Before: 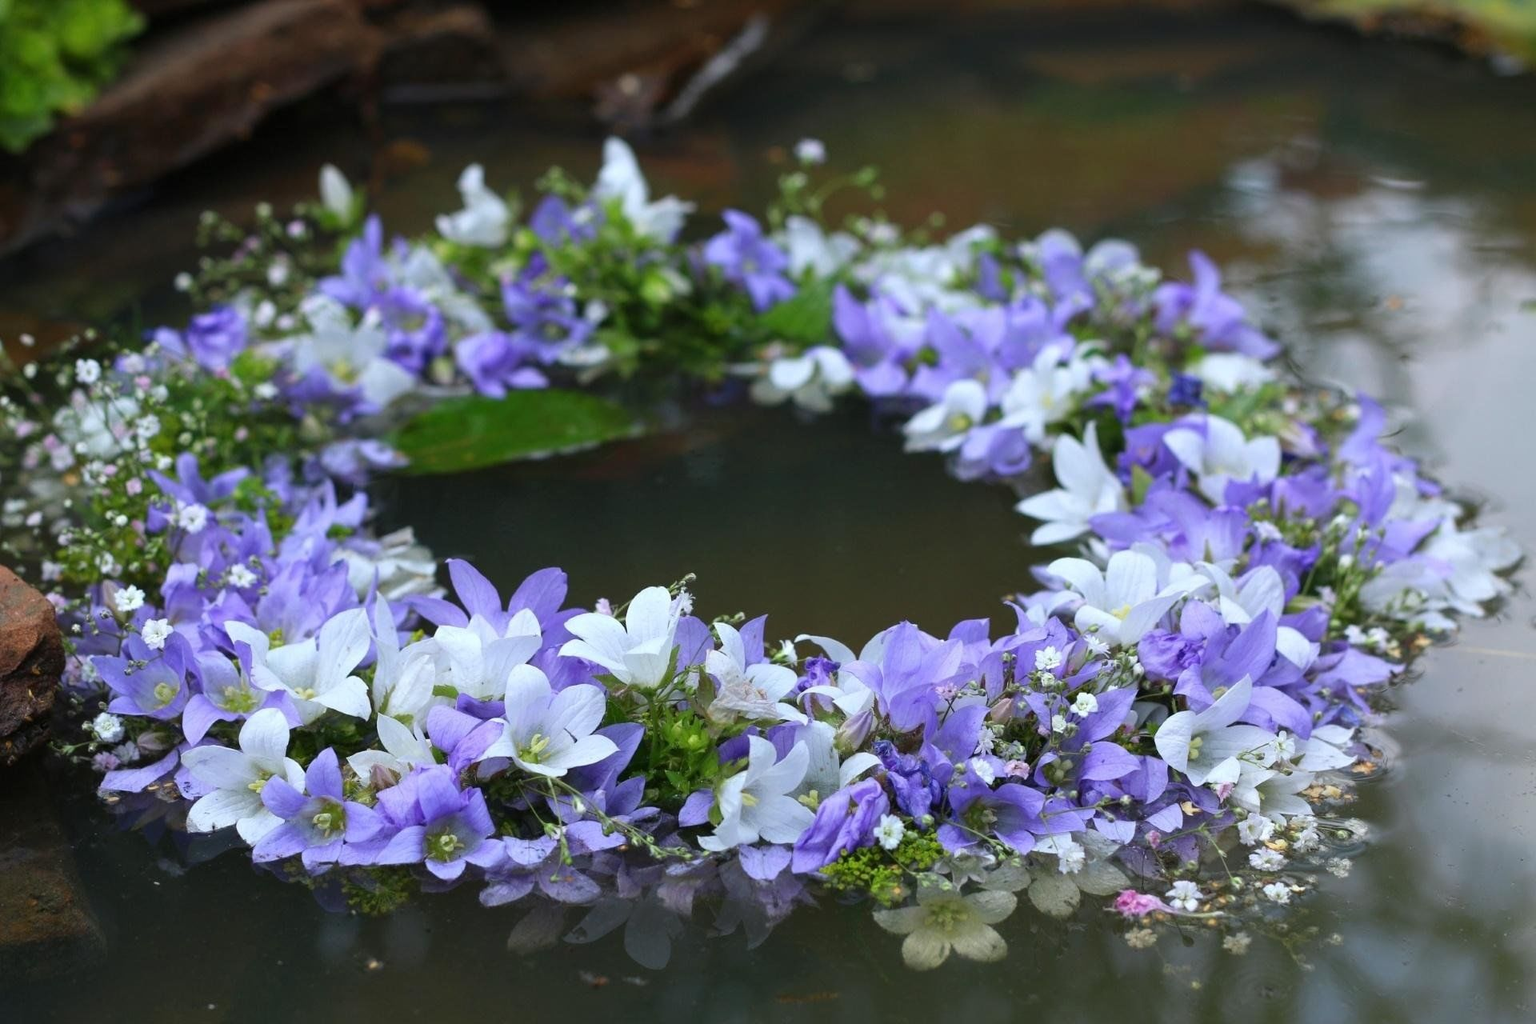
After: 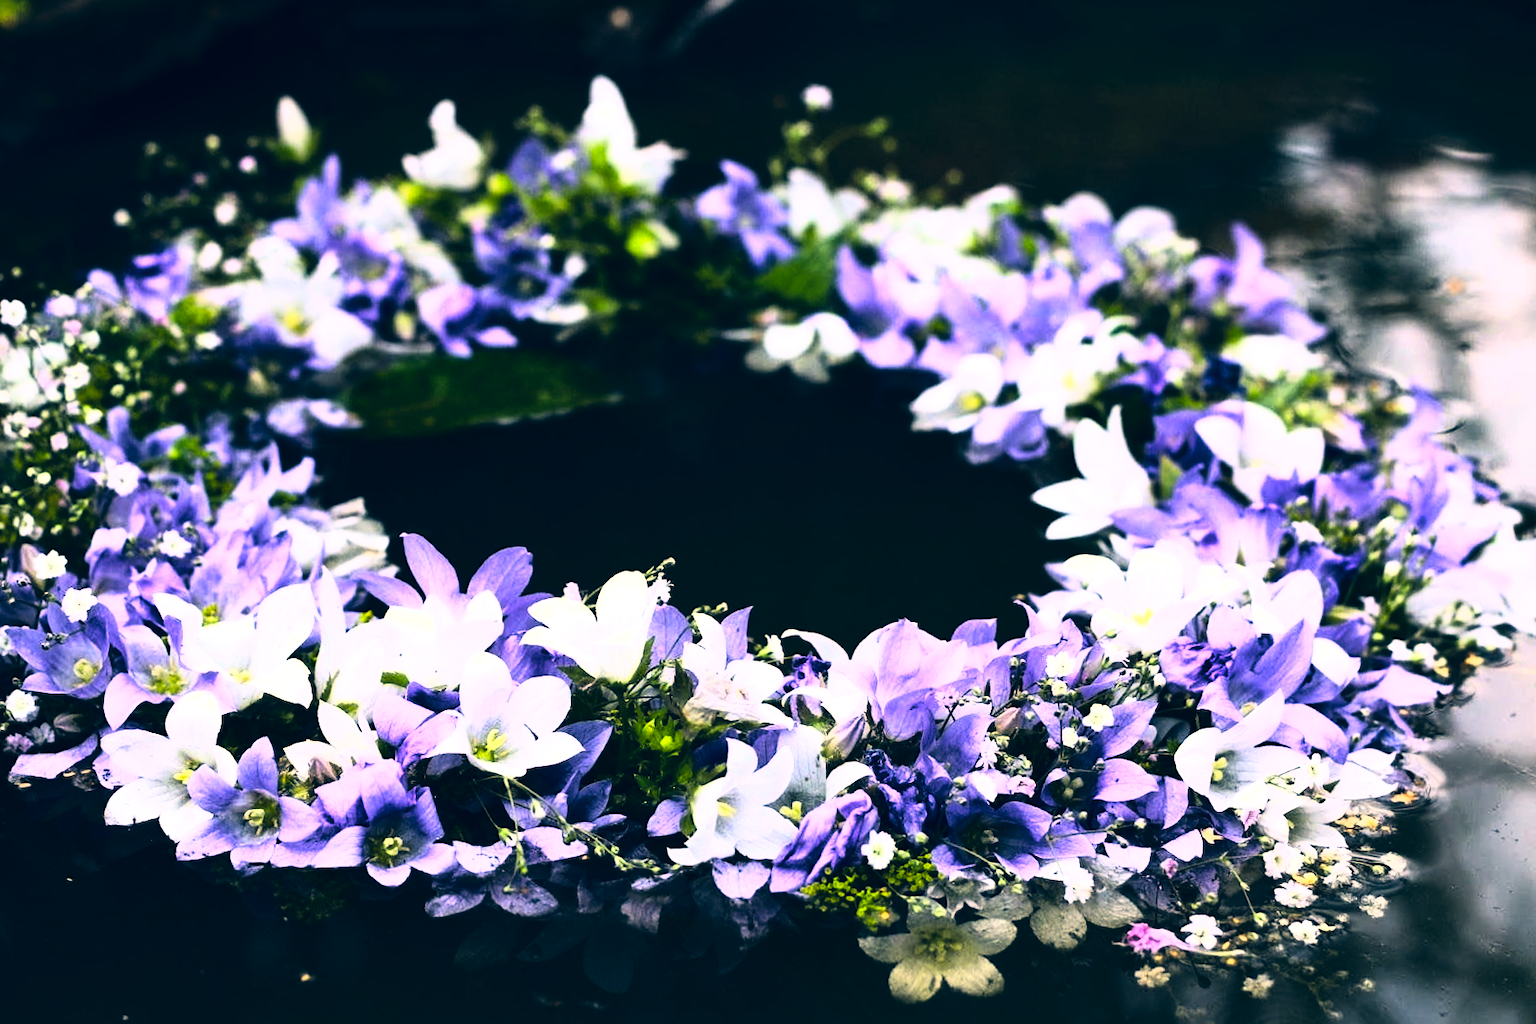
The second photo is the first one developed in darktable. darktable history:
exposure: compensate exposure bias true, compensate highlight preservation false
crop and rotate: angle -1.93°, left 3.125%, top 4.216%, right 1.635%, bottom 0.555%
shadows and highlights: shadows 22.22, highlights -48.97, soften with gaussian
tone curve: curves: ch0 [(0, 0) (0.003, 0.003) (0.011, 0.006) (0.025, 0.01) (0.044, 0.015) (0.069, 0.02) (0.1, 0.027) (0.136, 0.036) (0.177, 0.05) (0.224, 0.07) (0.277, 0.12) (0.335, 0.208) (0.399, 0.334) (0.468, 0.473) (0.543, 0.636) (0.623, 0.795) (0.709, 0.907) (0.801, 0.97) (0.898, 0.989) (1, 1)], color space Lab, linked channels, preserve colors none
color balance rgb: perceptual saturation grading › global saturation 29.564%, perceptual brilliance grading › global brilliance 15.05%, perceptual brilliance grading › shadows -34.659%
color correction: highlights a* 10.31, highlights b* 14.01, shadows a* -9.58, shadows b* -14.97
